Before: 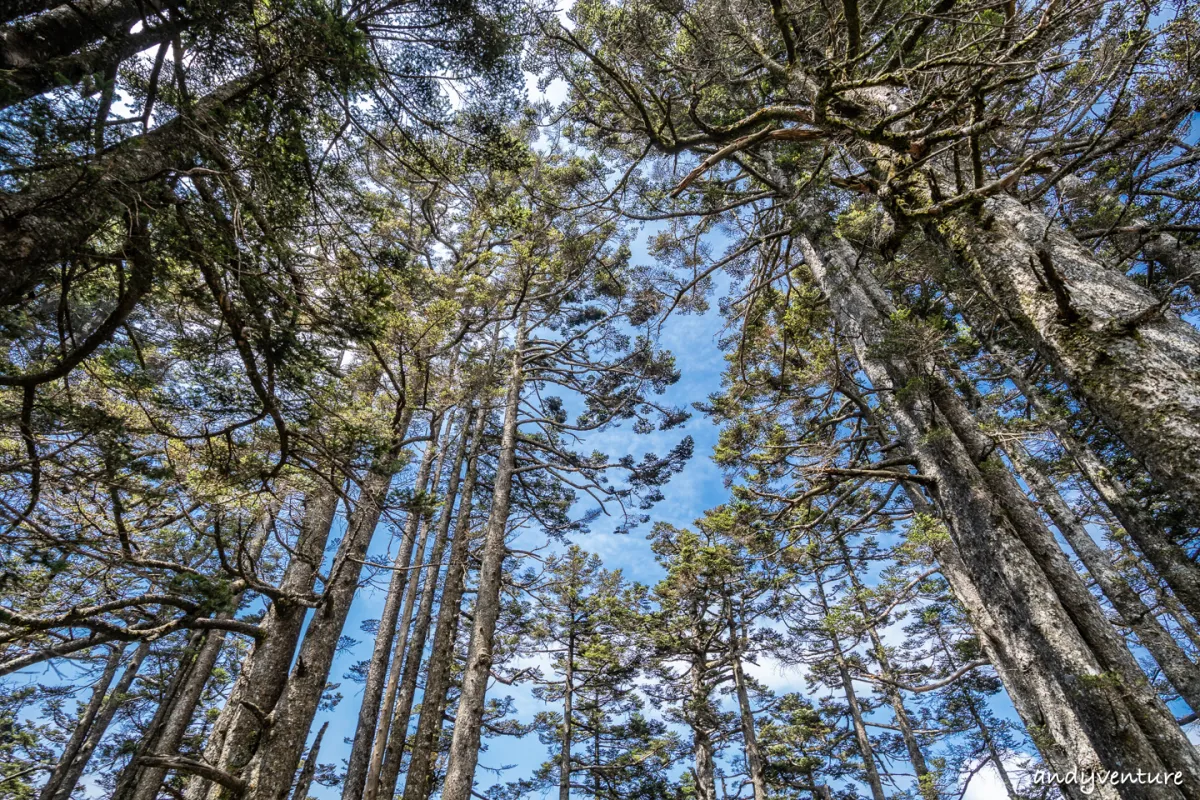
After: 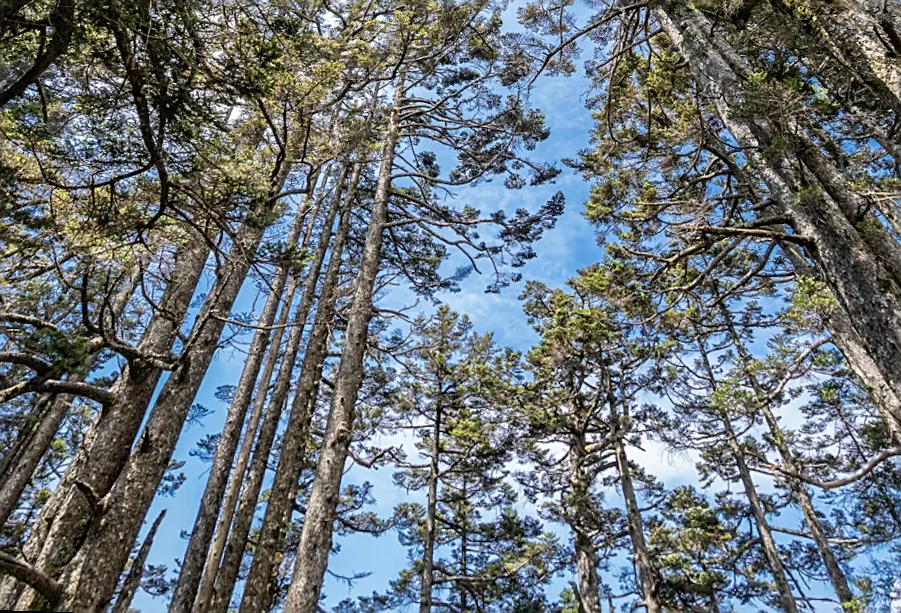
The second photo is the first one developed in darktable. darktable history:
rotate and perspective: rotation 0.72°, lens shift (vertical) -0.352, lens shift (horizontal) -0.051, crop left 0.152, crop right 0.859, crop top 0.019, crop bottom 0.964
crop: top 20.916%, right 9.437%, bottom 0.316%
sharpen: on, module defaults
